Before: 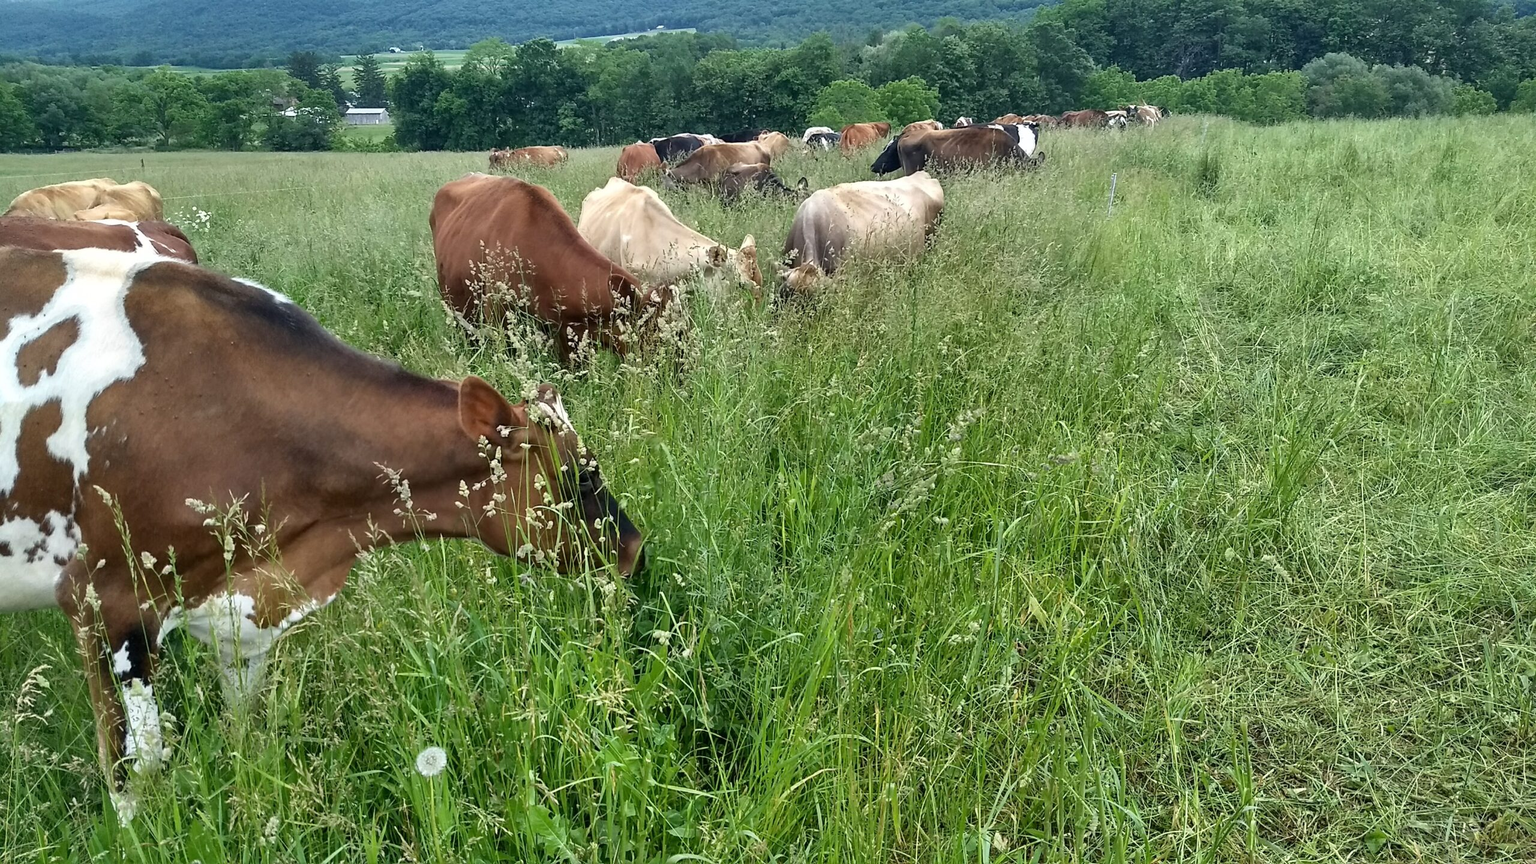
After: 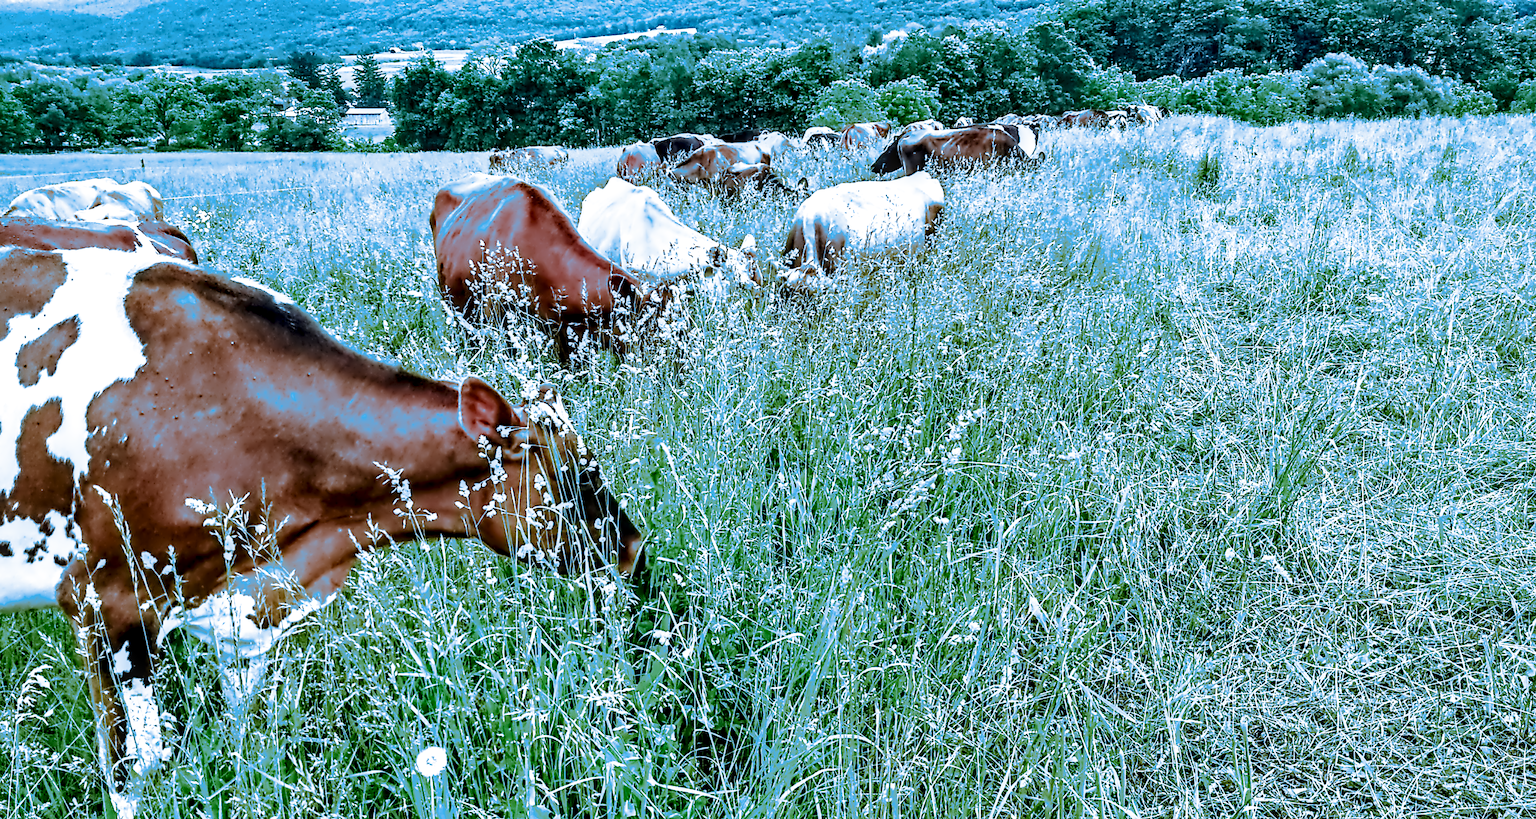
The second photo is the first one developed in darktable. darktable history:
crop and rotate: top 0%, bottom 5.097%
base curve: curves: ch0 [(0, 0) (0.007, 0.004) (0.027, 0.03) (0.046, 0.07) (0.207, 0.54) (0.442, 0.872) (0.673, 0.972) (1, 1)], preserve colors none
contrast equalizer: octaves 7, y [[0.5, 0.542, 0.583, 0.625, 0.667, 0.708], [0.5 ×6], [0.5 ×6], [0, 0.033, 0.067, 0.1, 0.133, 0.167], [0, 0.05, 0.1, 0.15, 0.2, 0.25]]
haze removal: compatibility mode true, adaptive false
local contrast: highlights 40%, shadows 60%, detail 136%, midtone range 0.514
split-toning: shadows › hue 220°, shadows › saturation 0.64, highlights › hue 220°, highlights › saturation 0.64, balance 0, compress 5.22%
